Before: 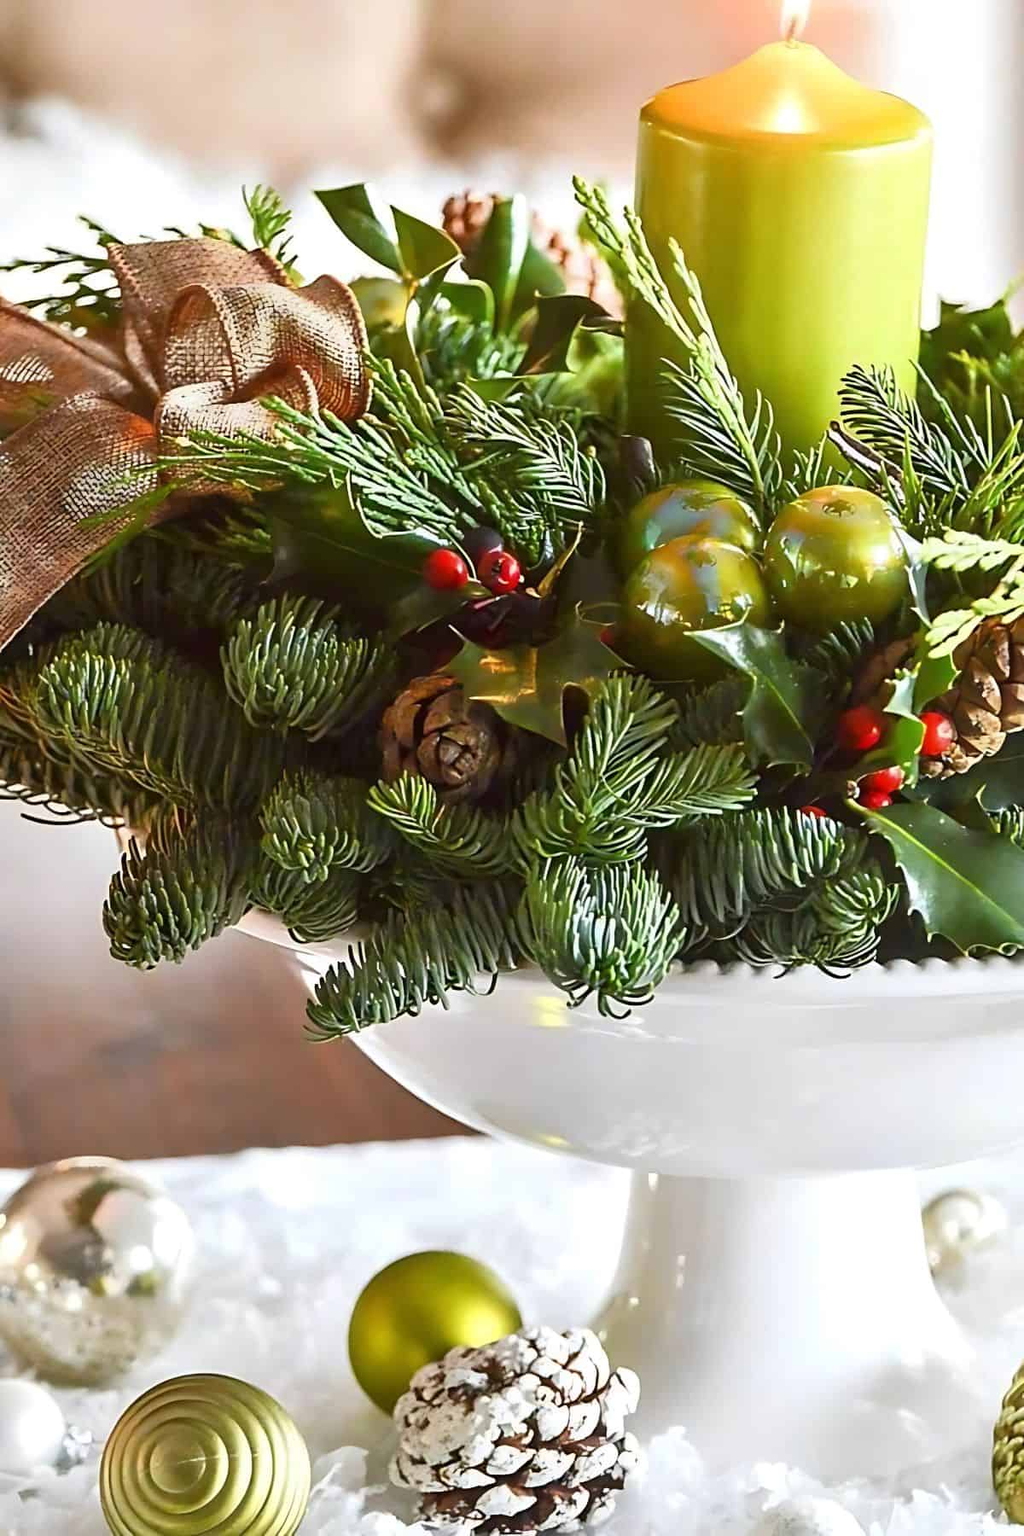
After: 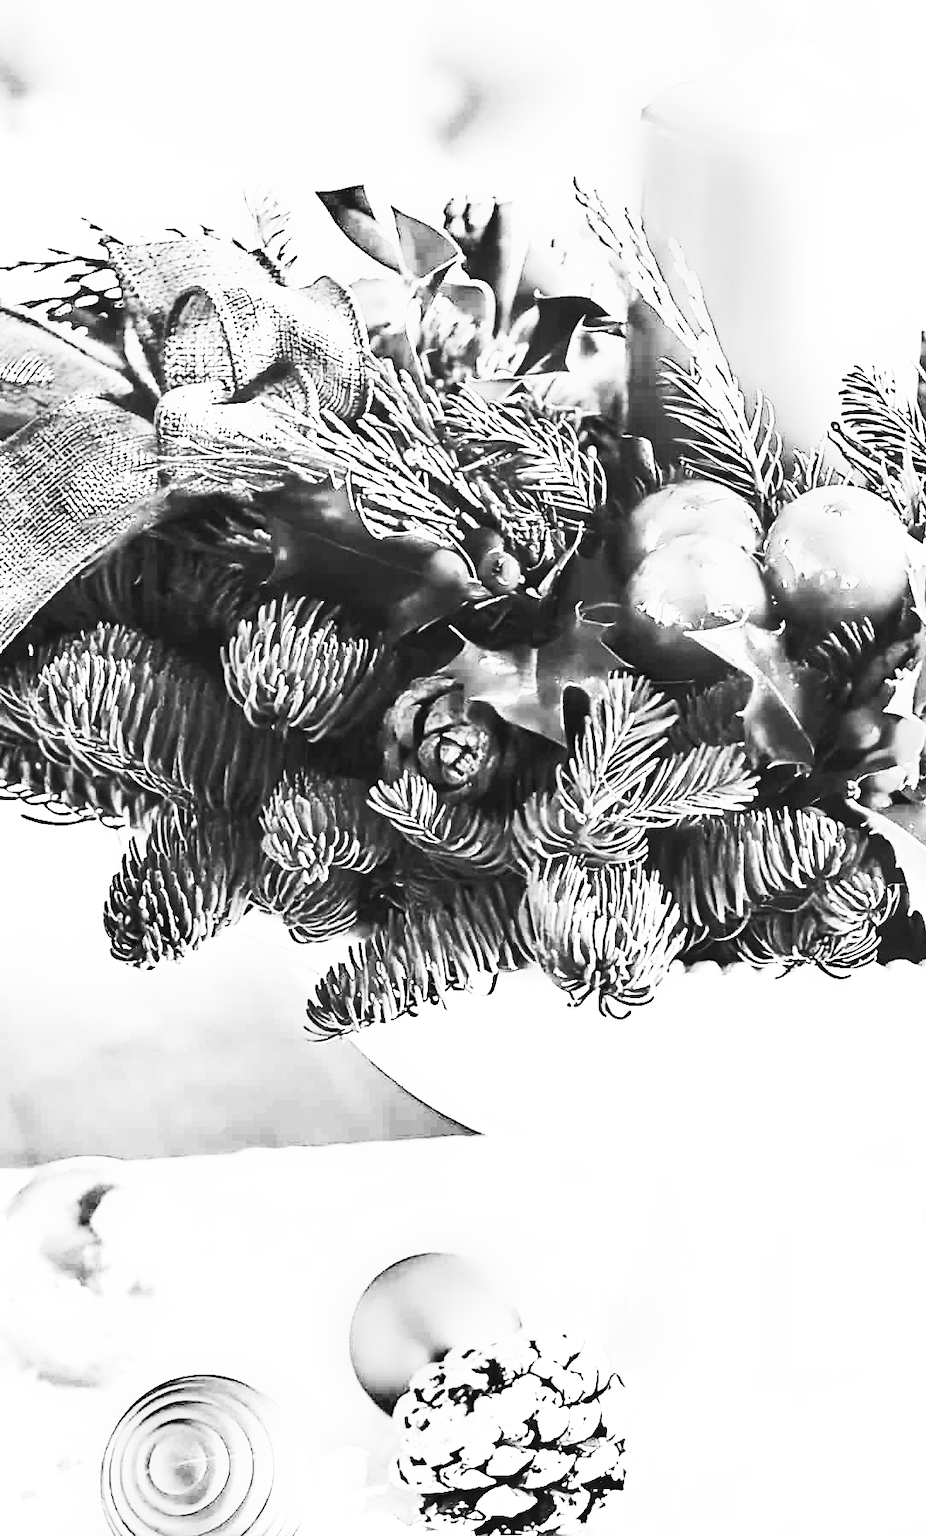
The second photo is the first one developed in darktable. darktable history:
crop: right 9.509%, bottom 0.031%
monochrome: on, module defaults
shadows and highlights: shadows 60, soften with gaussian
contrast brightness saturation: contrast 0.83, brightness 0.59, saturation 0.59
color contrast: blue-yellow contrast 0.62
exposure: black level correction 0, exposure 1.1 EV, compensate exposure bias true, compensate highlight preservation false
filmic rgb: middle gray luminance 18.42%, black relative exposure -11.45 EV, white relative exposure 2.55 EV, threshold 6 EV, target black luminance 0%, hardness 8.41, latitude 99%, contrast 1.084, shadows ↔ highlights balance 0.505%, add noise in highlights 0, preserve chrominance max RGB, color science v3 (2019), use custom middle-gray values true, iterations of high-quality reconstruction 0, contrast in highlights soft, enable highlight reconstruction true
